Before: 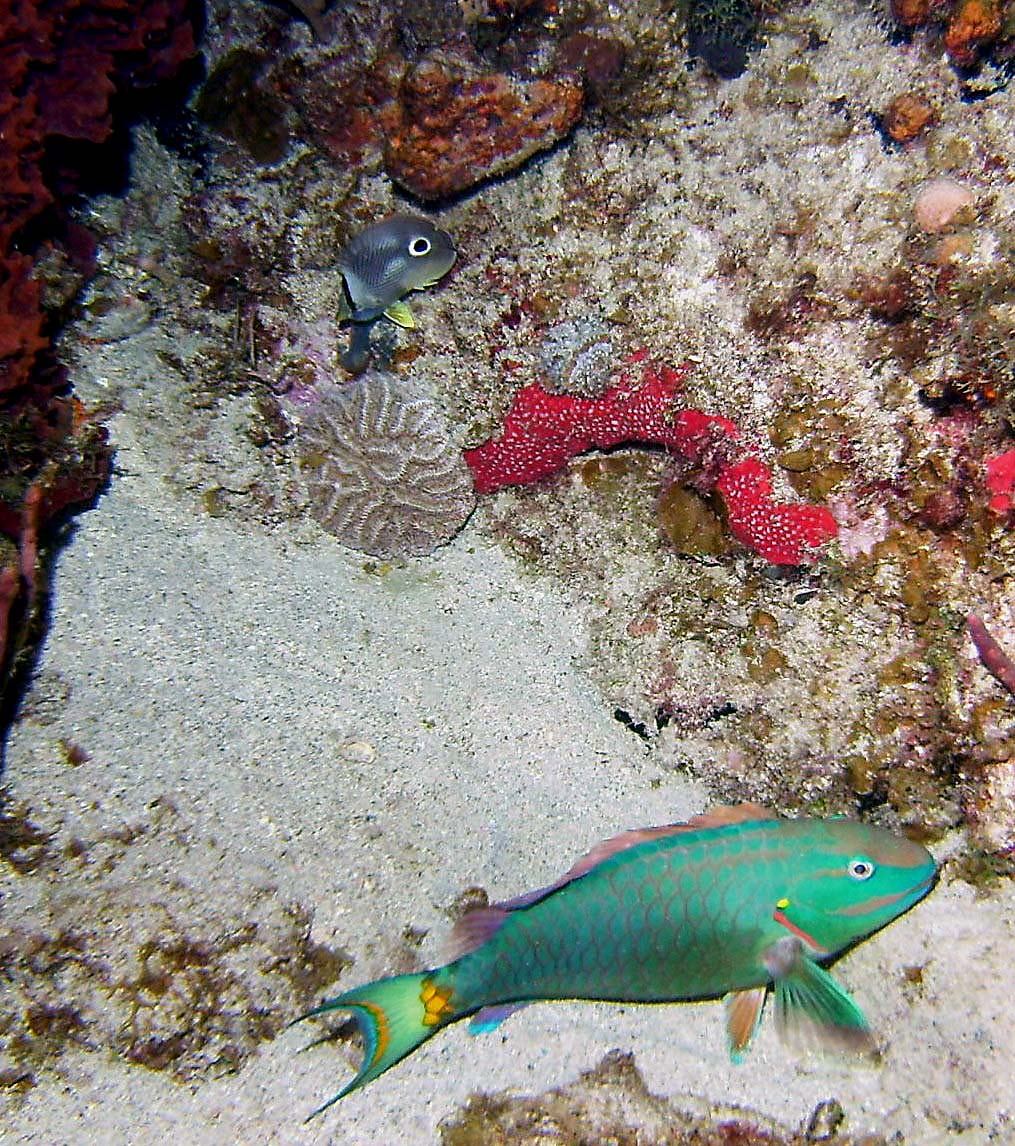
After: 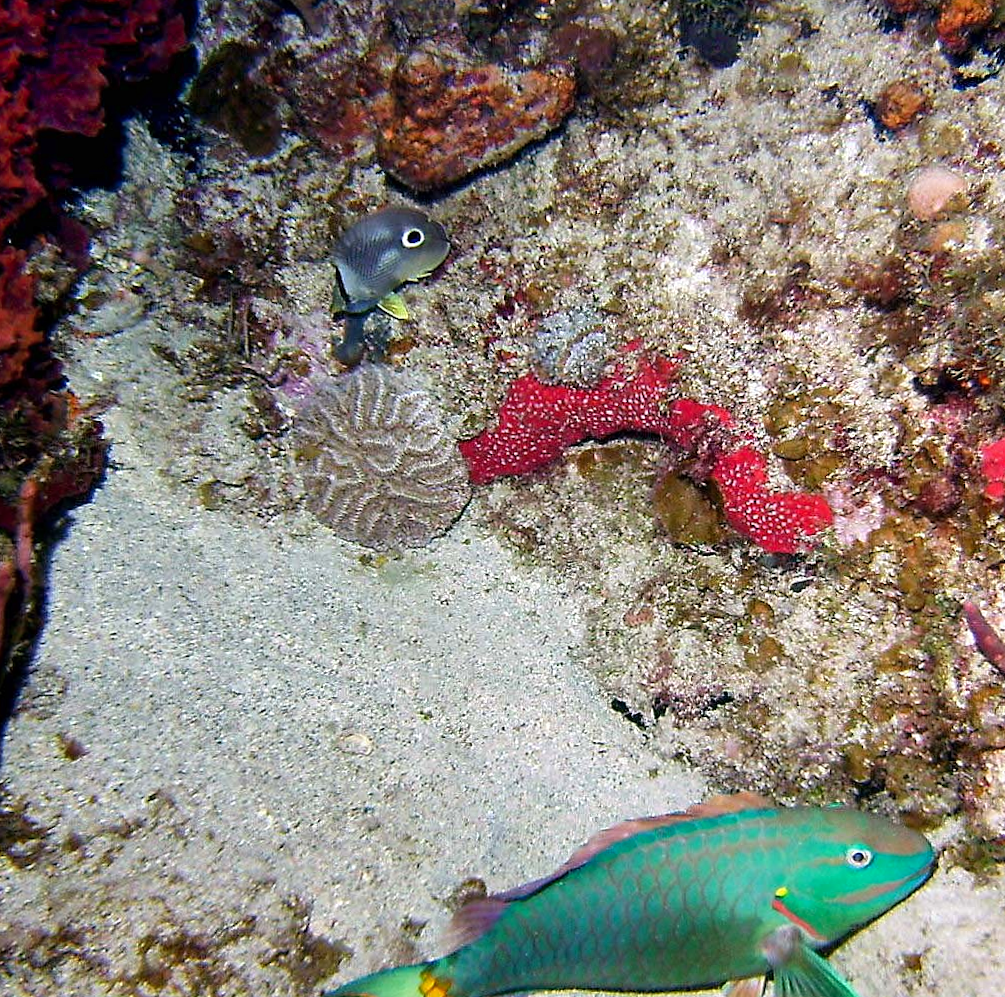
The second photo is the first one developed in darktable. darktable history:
crop and rotate: top 0%, bottom 11.49%
shadows and highlights: shadows 49, highlights -41, soften with gaussian
levels: levels [0, 0.476, 0.951]
rotate and perspective: rotation -0.45°, automatic cropping original format, crop left 0.008, crop right 0.992, crop top 0.012, crop bottom 0.988
